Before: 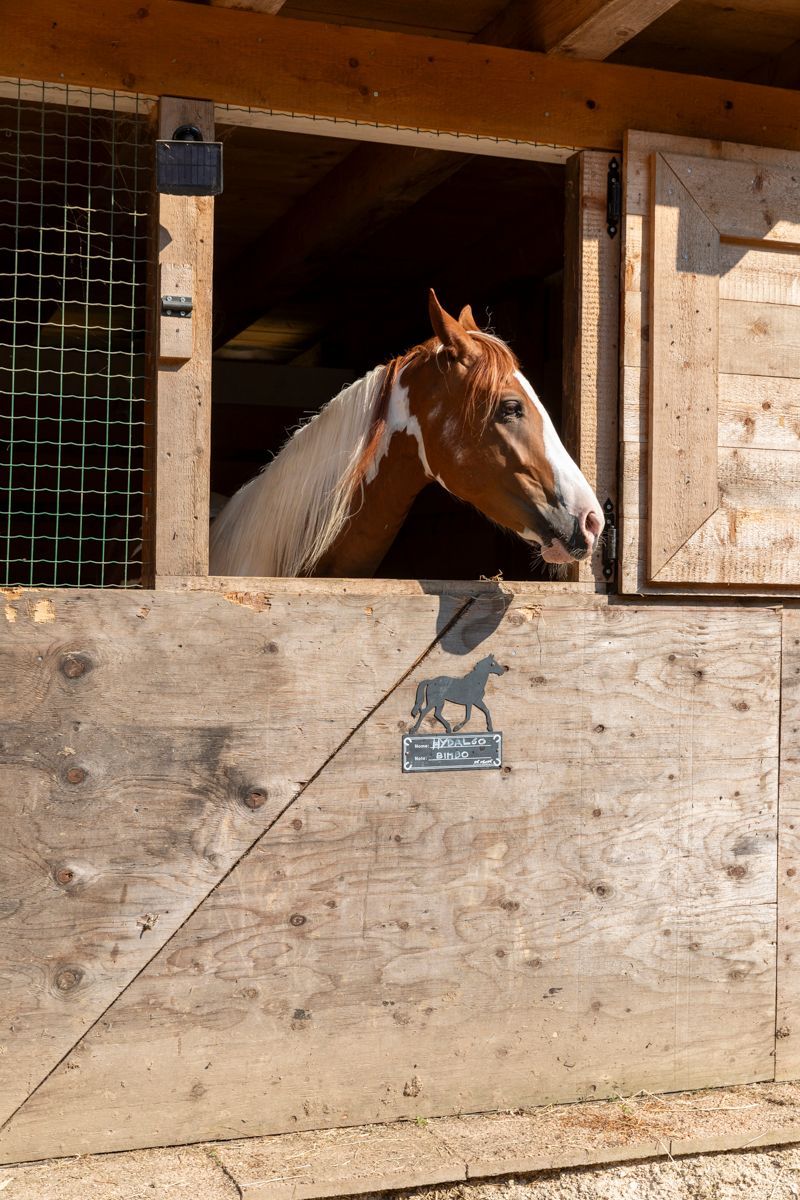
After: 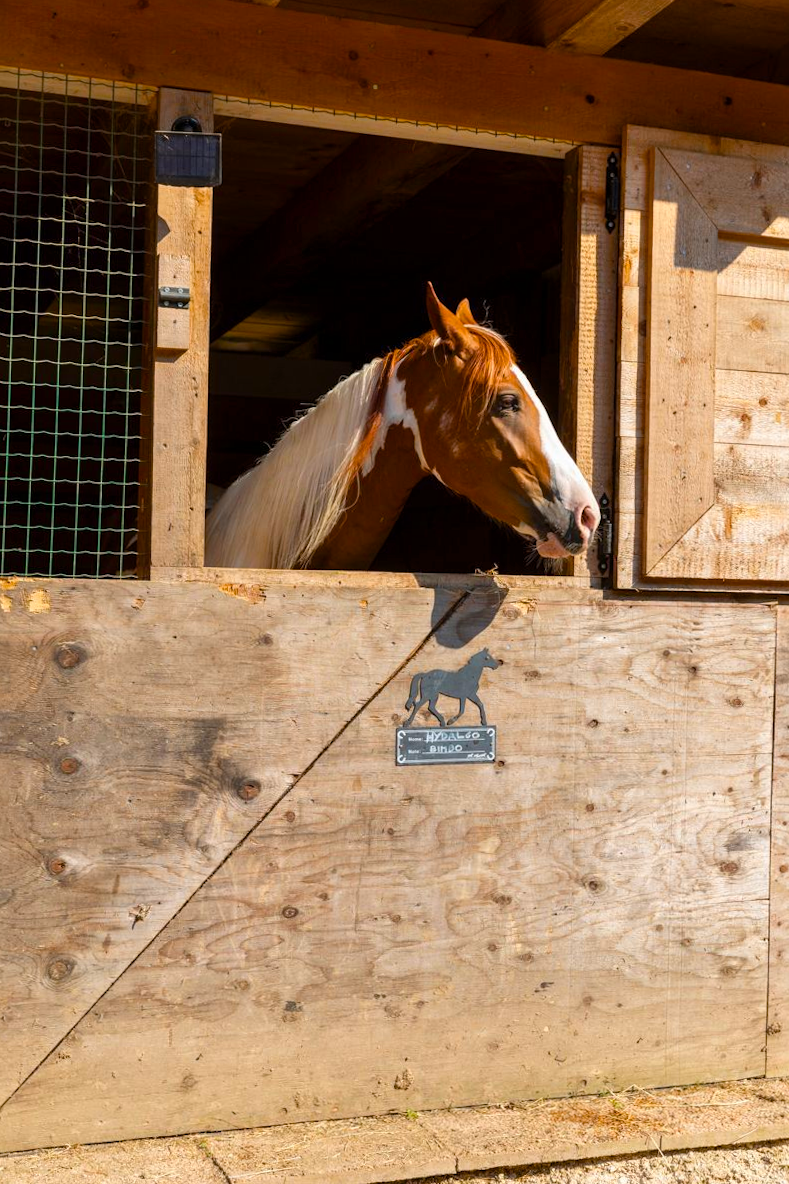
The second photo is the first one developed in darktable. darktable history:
color balance rgb: linear chroma grading › global chroma 15%, perceptual saturation grading › global saturation 30%
crop and rotate: angle -0.5°
